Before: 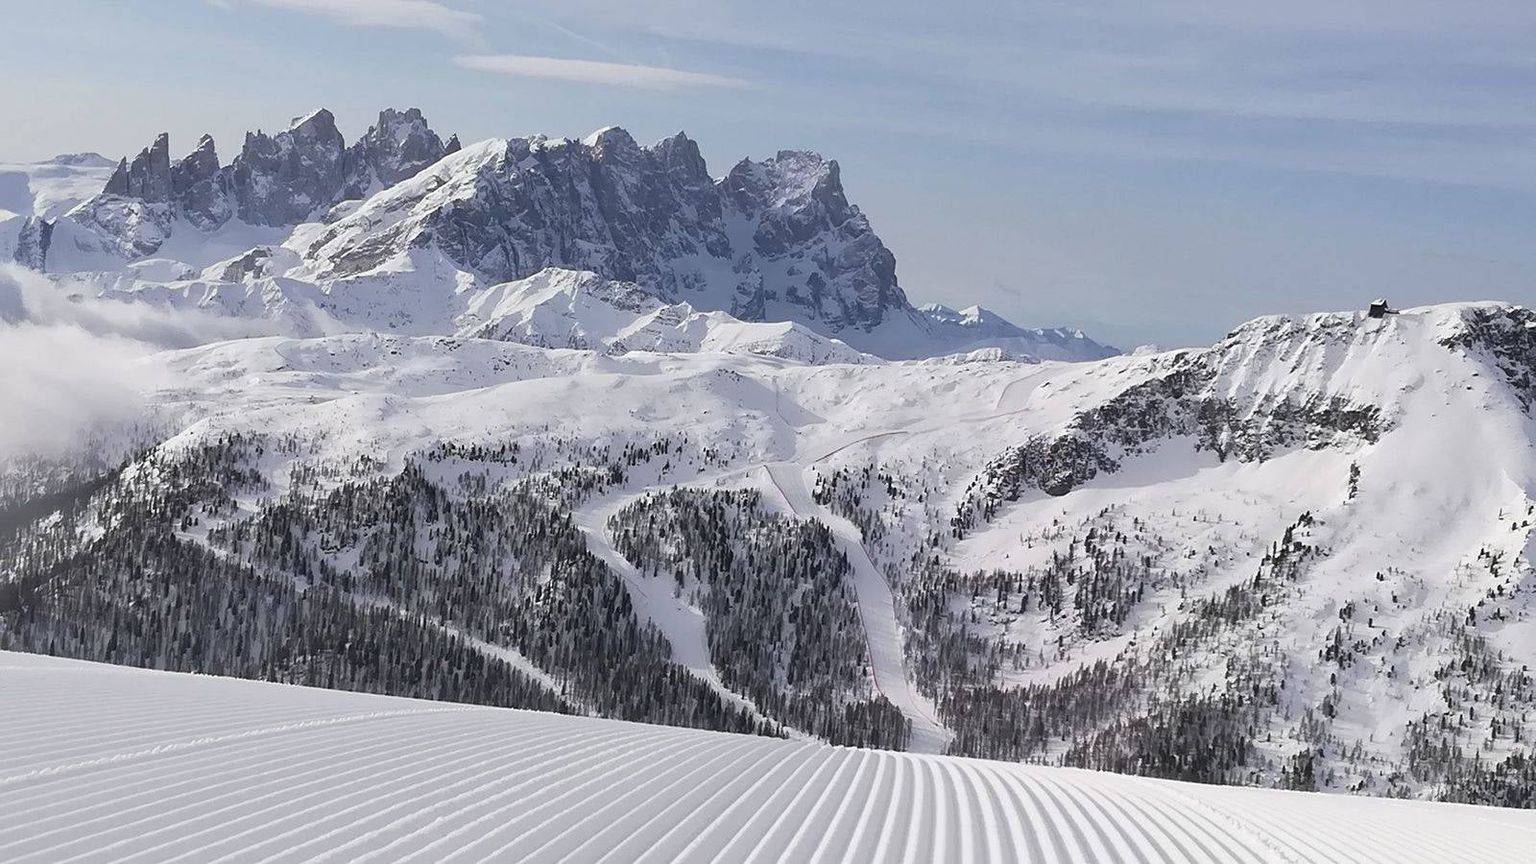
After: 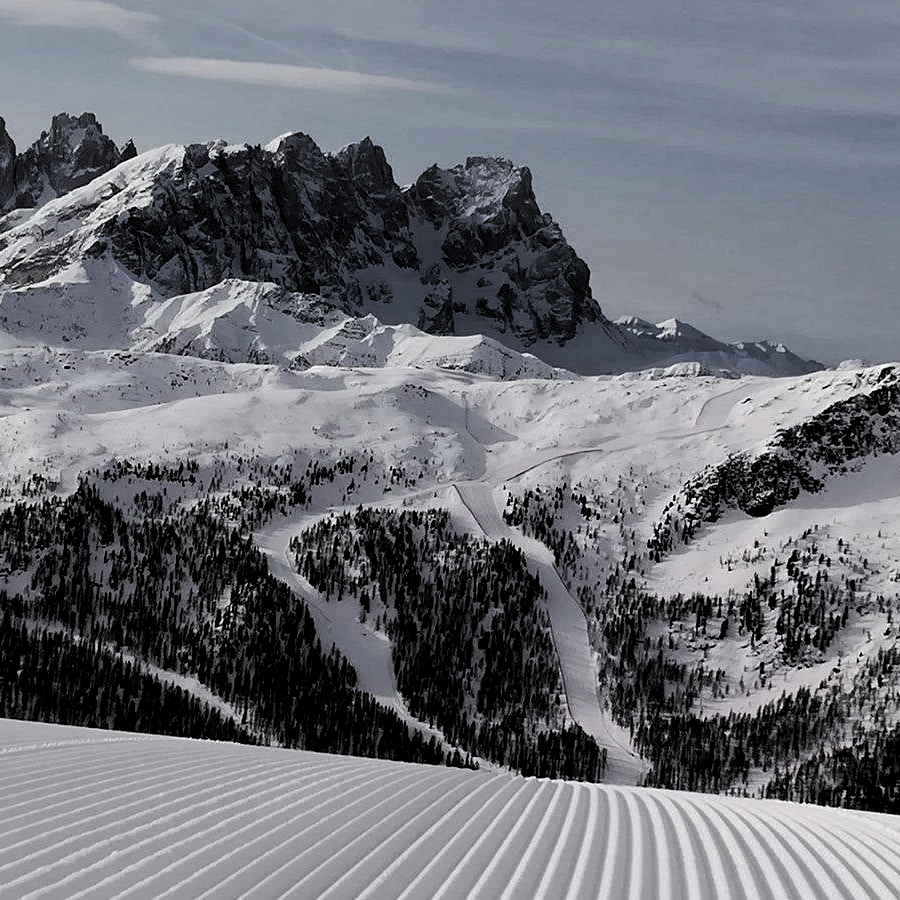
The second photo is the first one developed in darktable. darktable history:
exposure: black level correction -0.015, compensate highlight preservation false
crop: left 21.496%, right 22.254%
levels: mode automatic, black 8.58%, gray 59.42%, levels [0, 0.445, 1]
shadows and highlights: on, module defaults
filmic rgb: black relative exposure -7.5 EV, white relative exposure 5 EV, hardness 3.31, contrast 1.3, contrast in shadows safe
